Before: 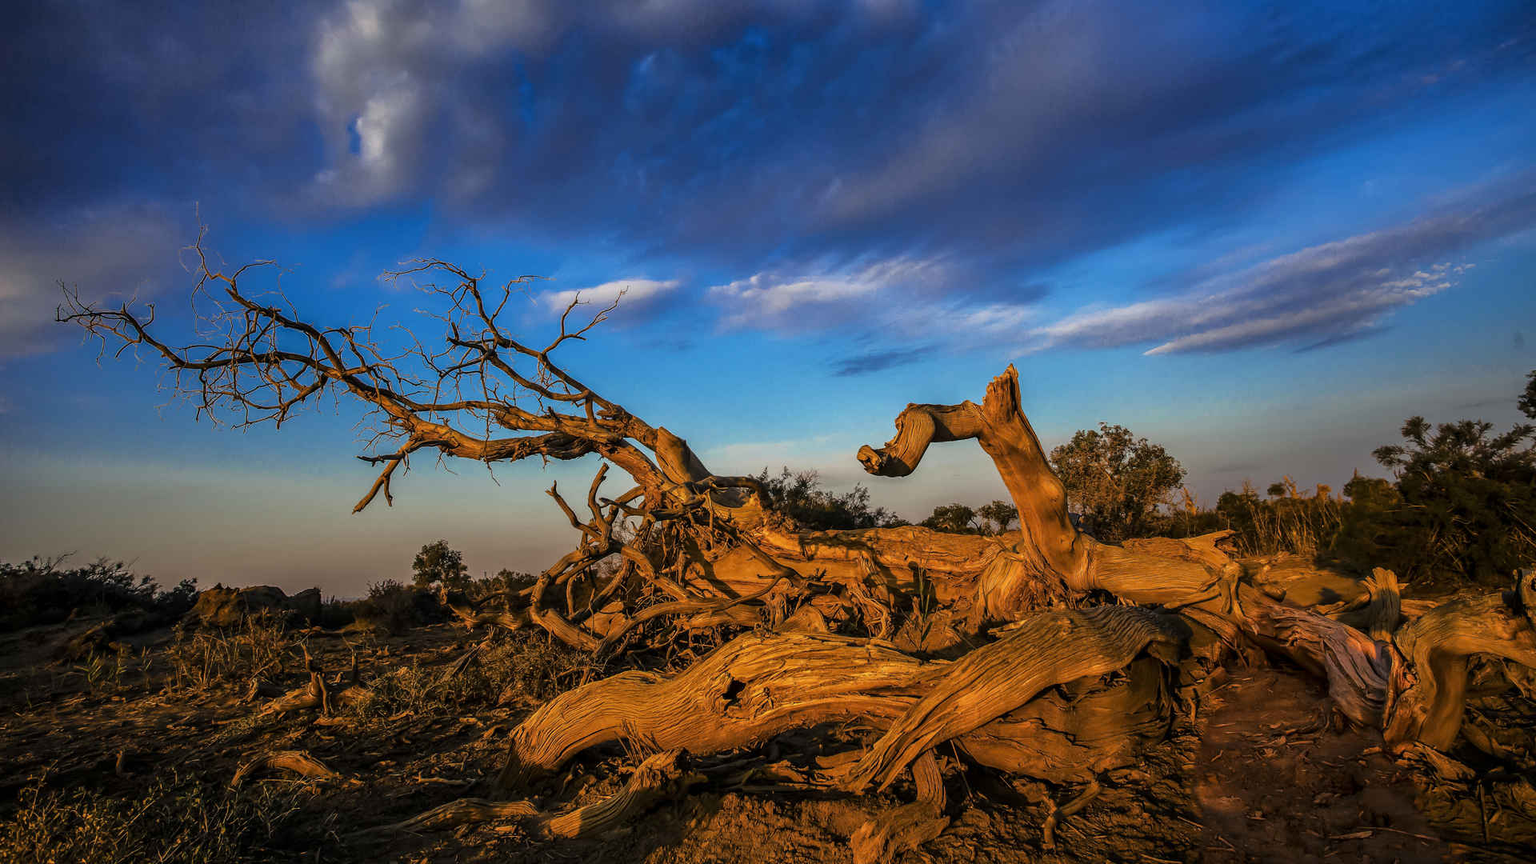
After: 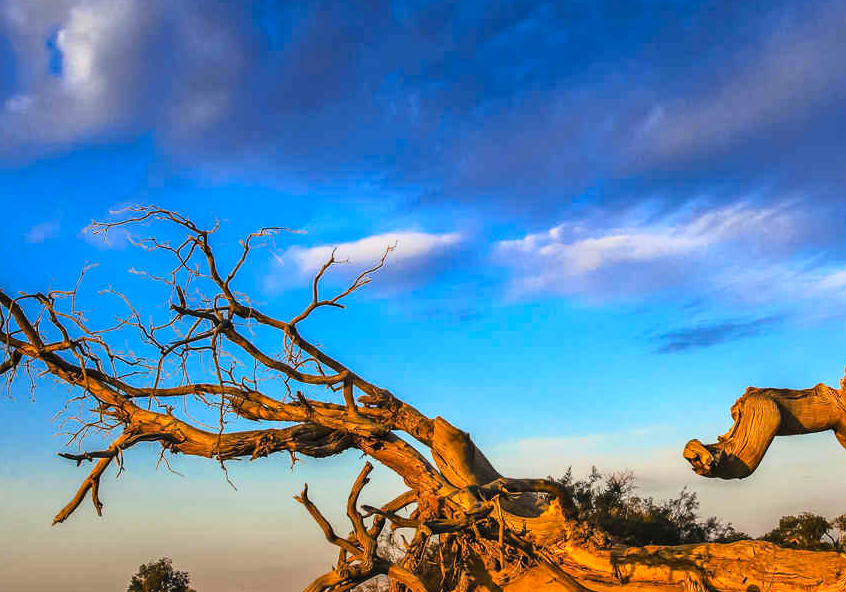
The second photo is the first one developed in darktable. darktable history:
contrast brightness saturation: contrast 0.24, brightness 0.26, saturation 0.39
crop: left 20.248%, top 10.86%, right 35.675%, bottom 34.321%
